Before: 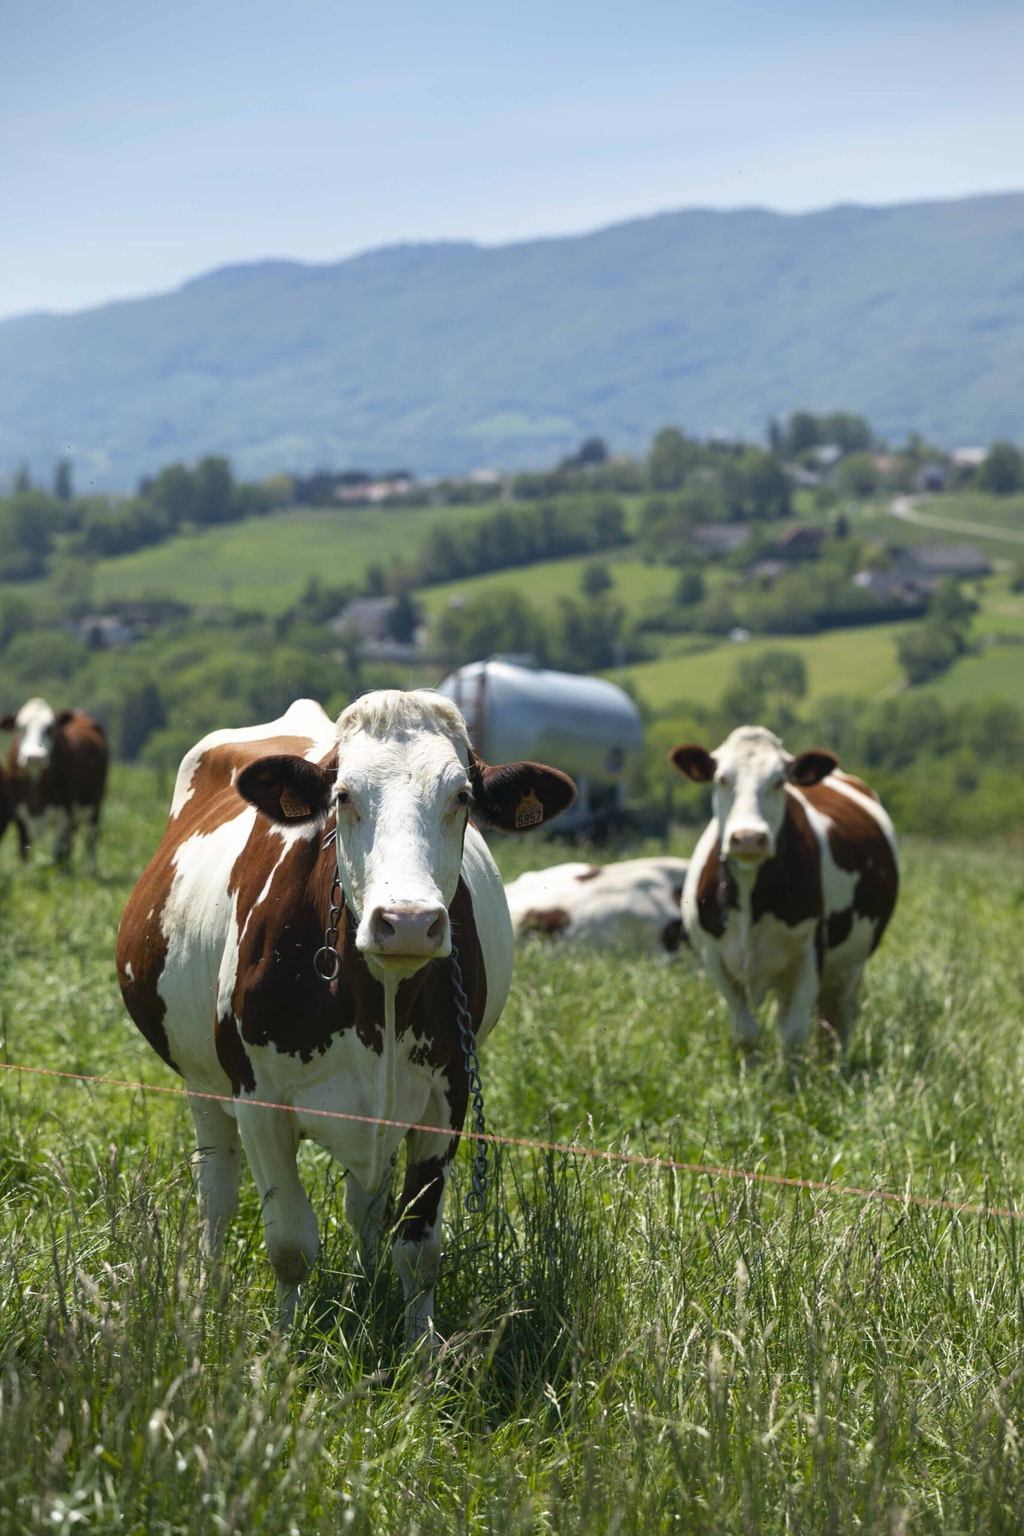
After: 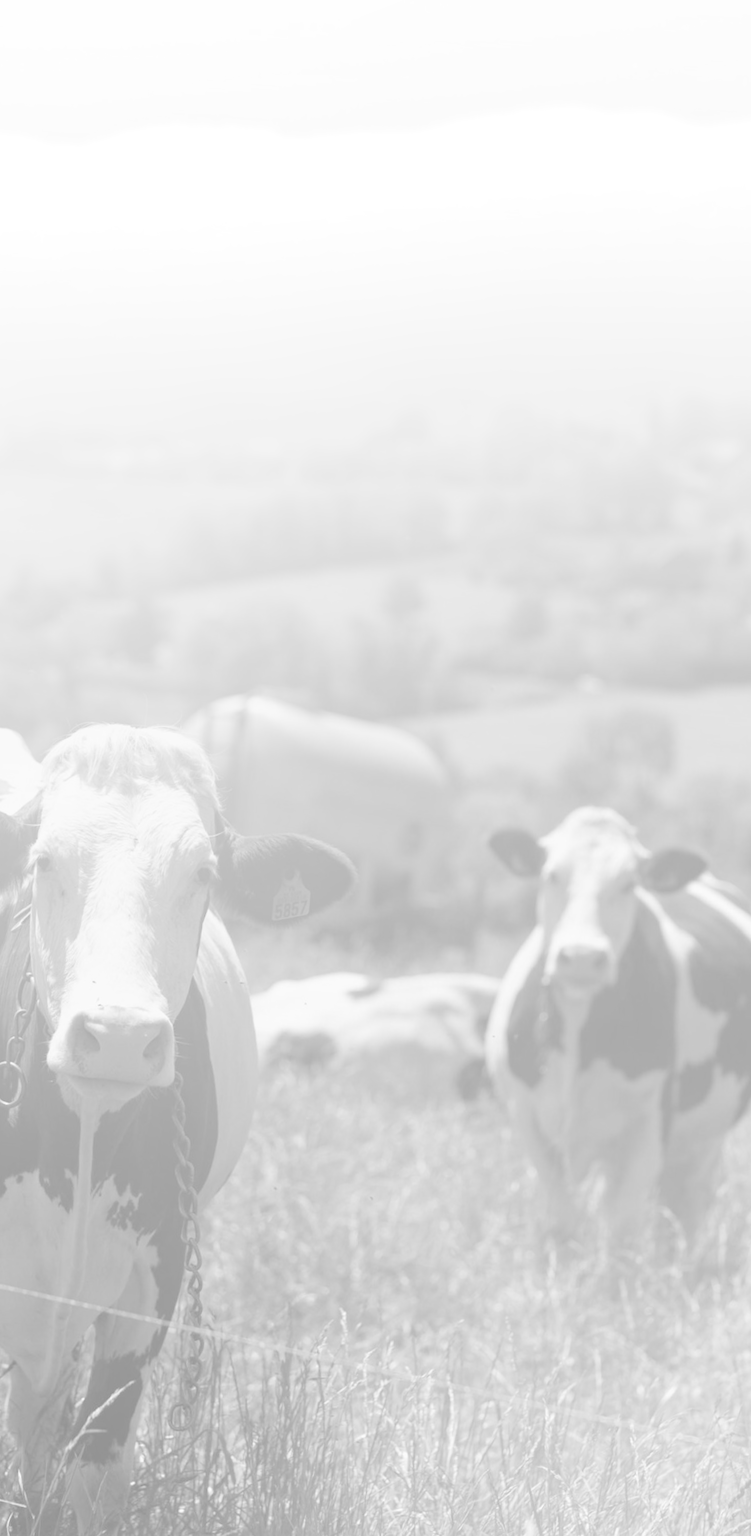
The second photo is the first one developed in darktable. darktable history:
bloom: size 70%, threshold 25%, strength 70%
monochrome: a 32, b 64, size 2.3
rotate and perspective: rotation 4.1°, automatic cropping off
crop: left 32.075%, top 10.976%, right 18.355%, bottom 17.596%
